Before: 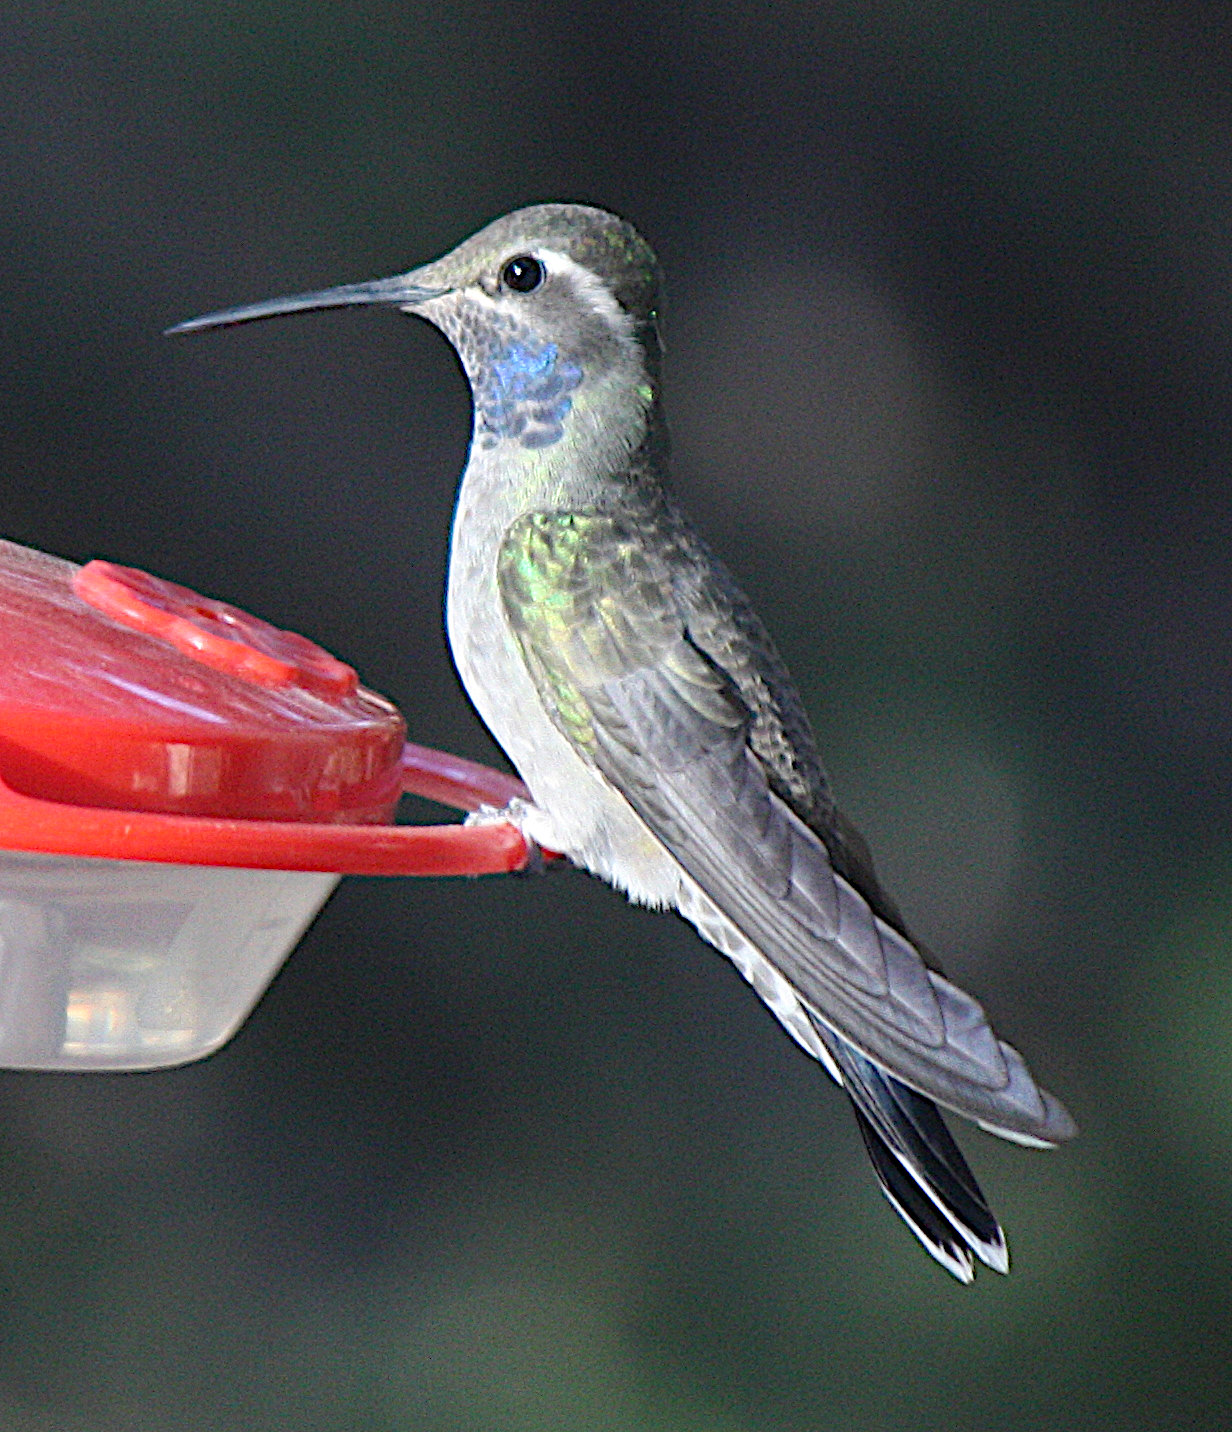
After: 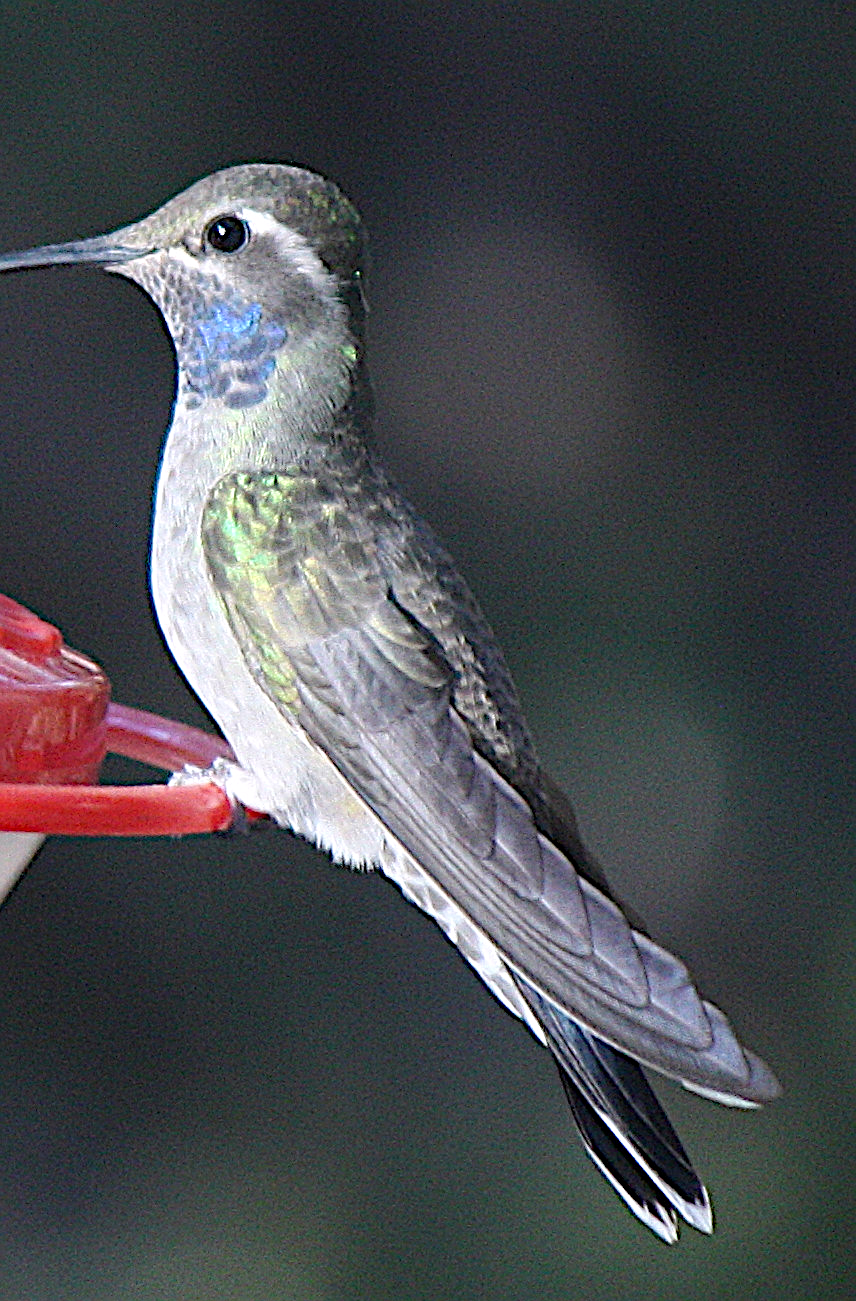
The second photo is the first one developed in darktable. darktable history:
white balance: red 1.009, blue 1.027
sharpen: on, module defaults
crop and rotate: left 24.034%, top 2.838%, right 6.406%, bottom 6.299%
